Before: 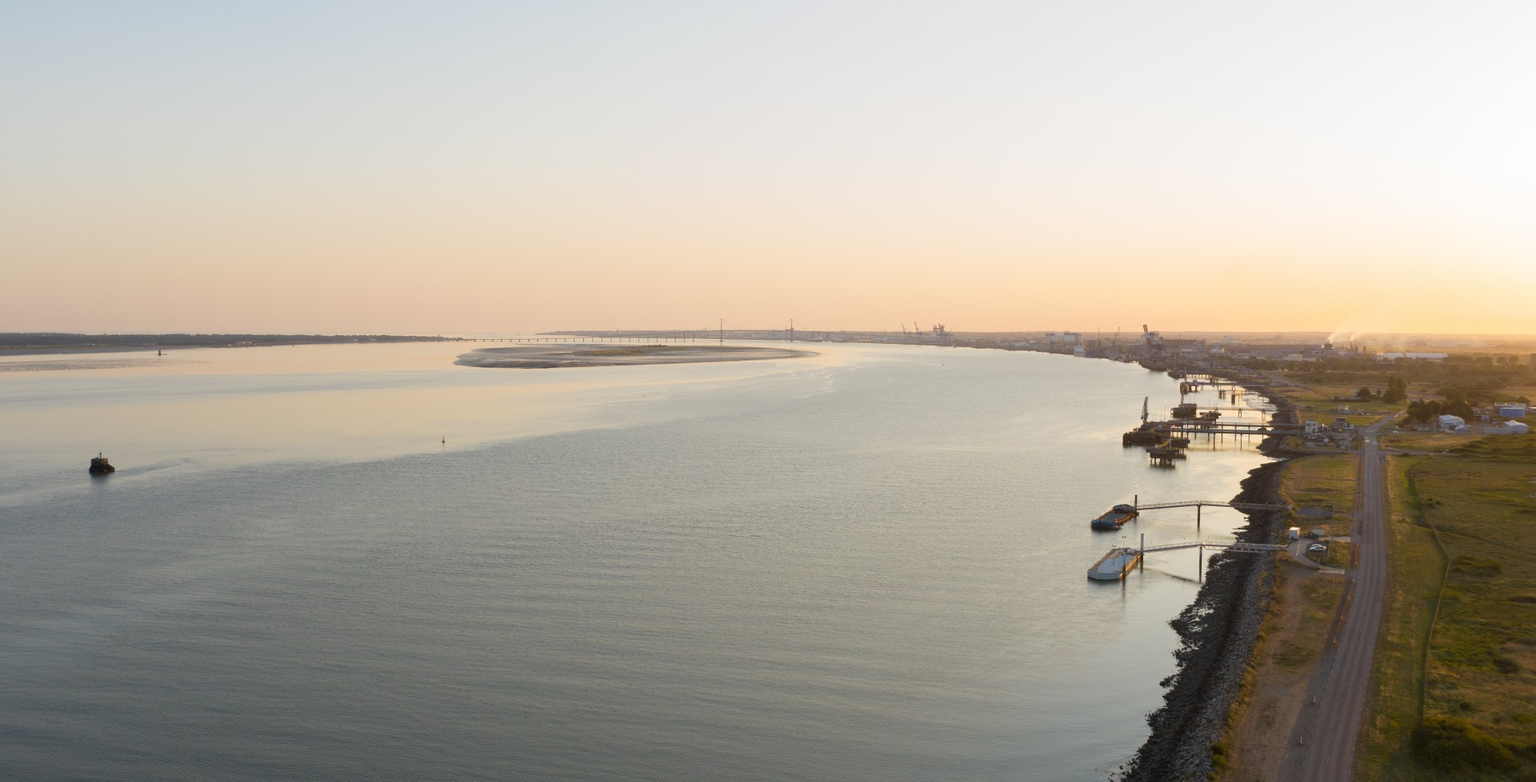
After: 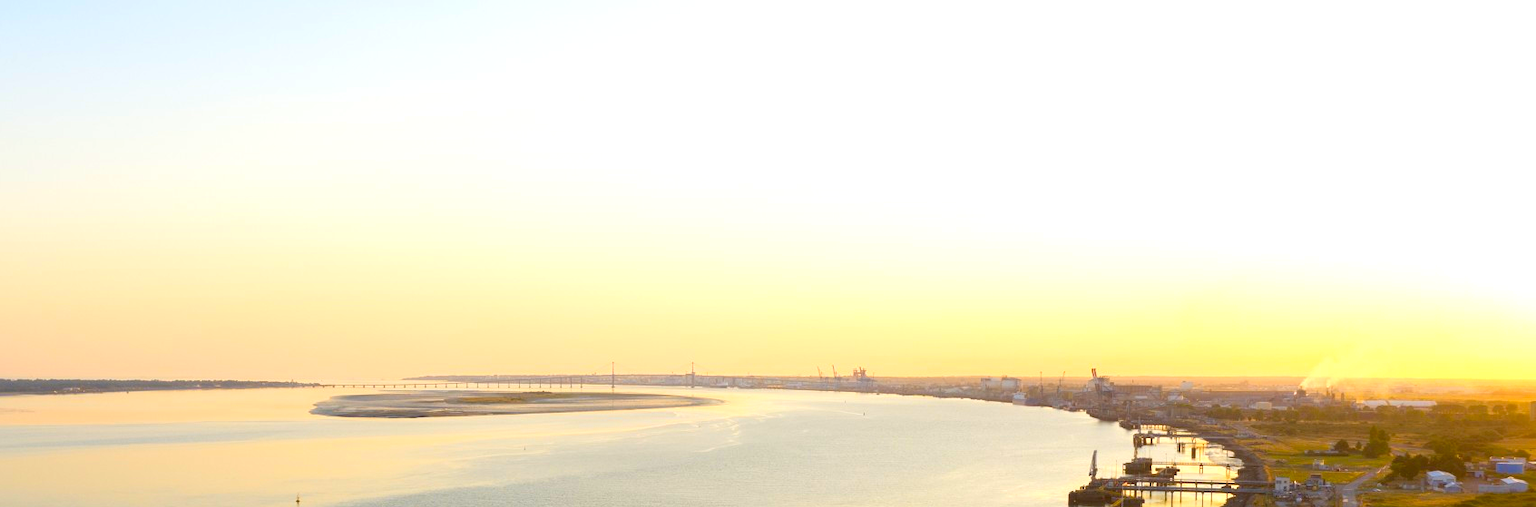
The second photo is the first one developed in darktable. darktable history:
color contrast: green-magenta contrast 1.55, blue-yellow contrast 1.83
crop and rotate: left 11.812%, bottom 42.776%
exposure: black level correction 0.001, exposure 0.5 EV, compensate exposure bias true, compensate highlight preservation false
